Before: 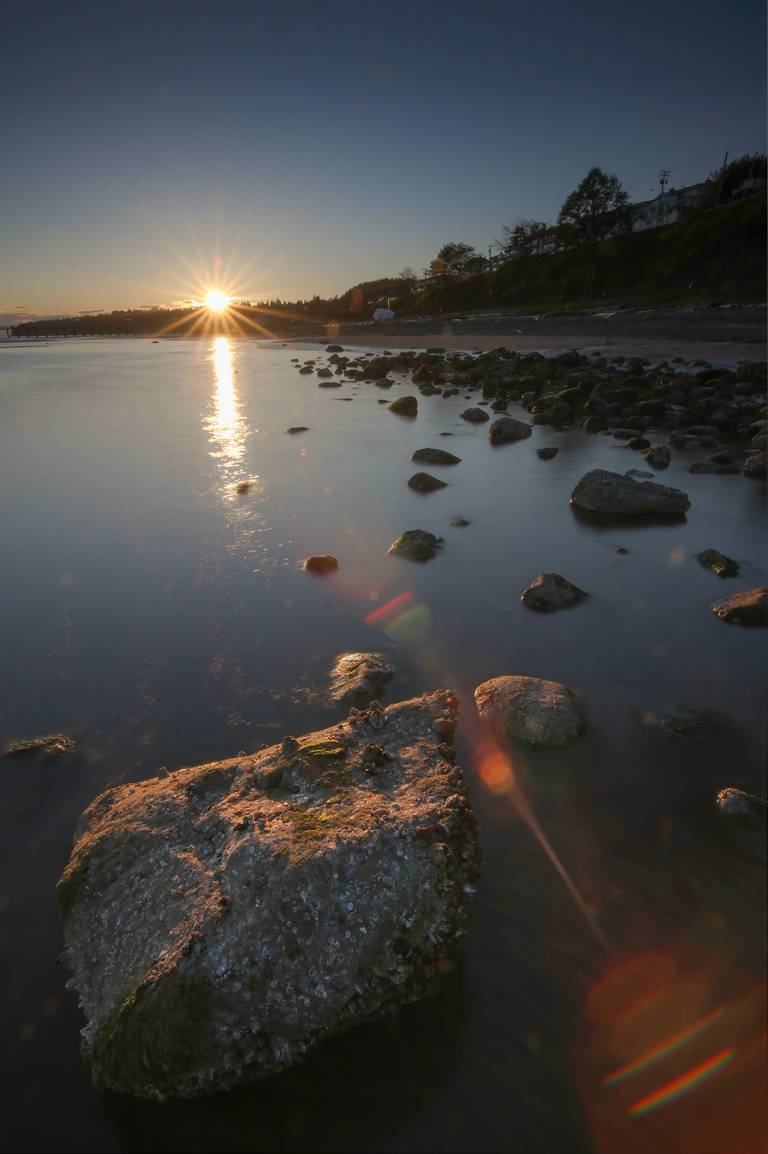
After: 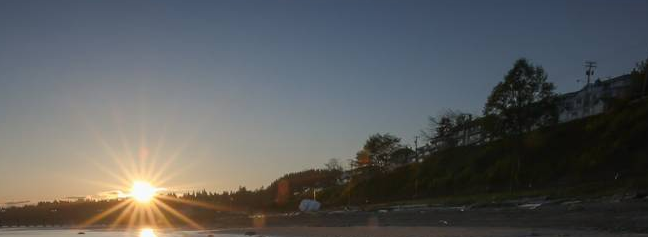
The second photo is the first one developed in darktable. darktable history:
crop and rotate: left 9.649%, top 9.513%, right 5.937%, bottom 69.926%
